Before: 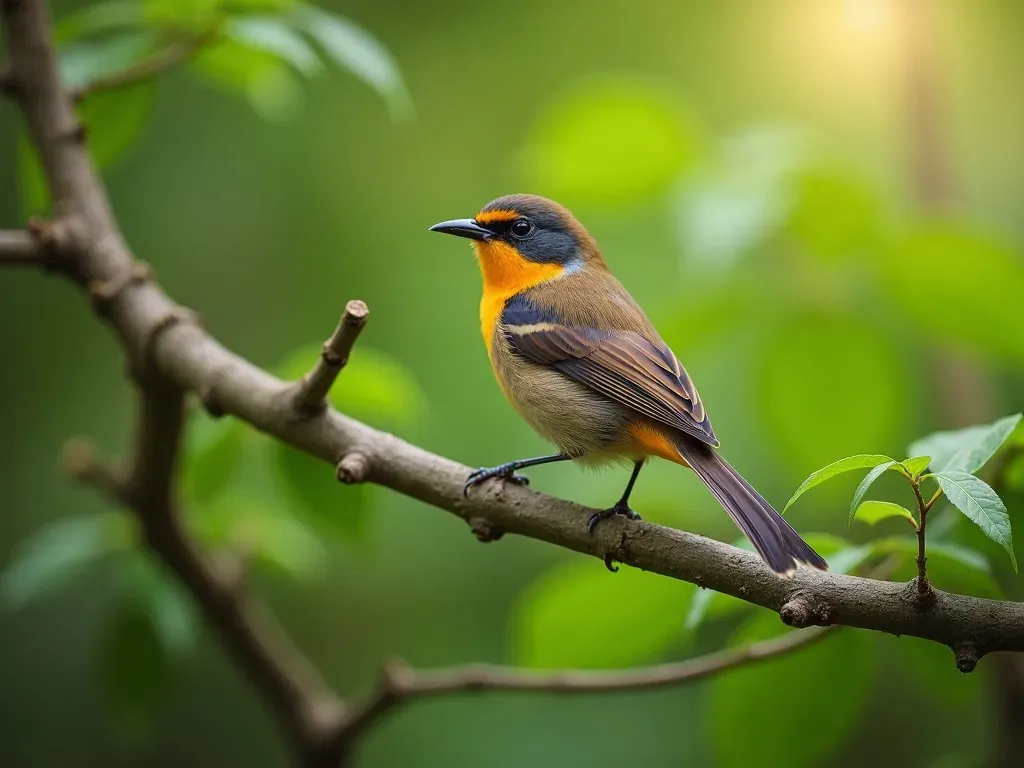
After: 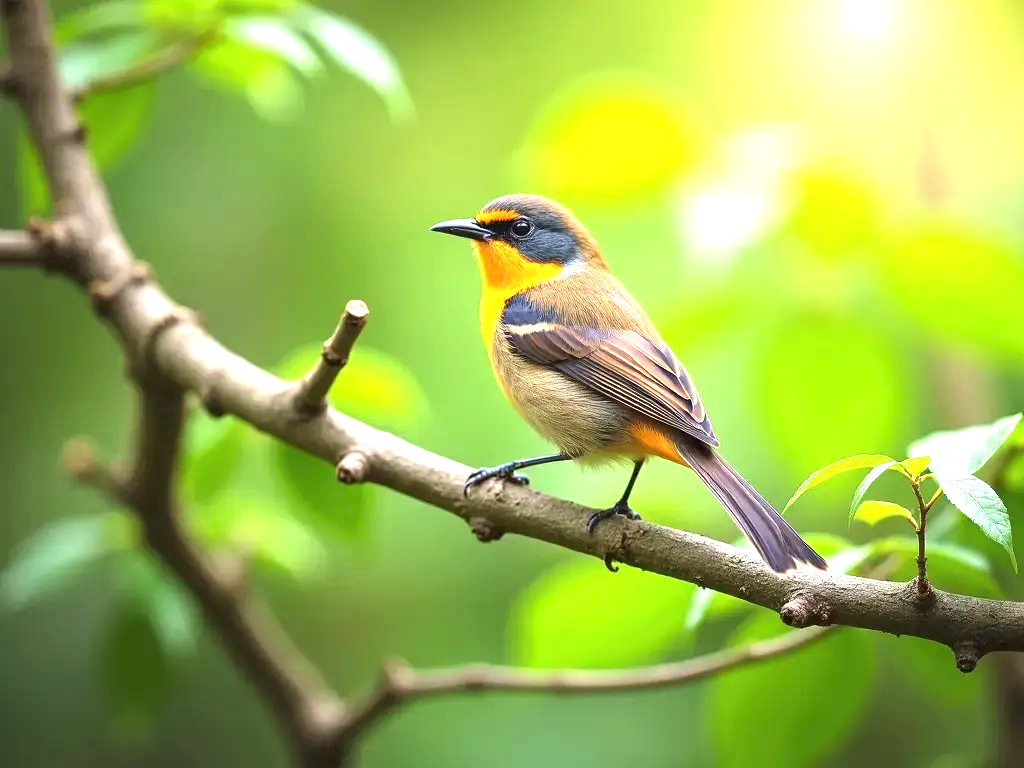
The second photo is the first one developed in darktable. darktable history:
exposure: black level correction 0, exposure 1.508 EV, compensate highlight preservation false
